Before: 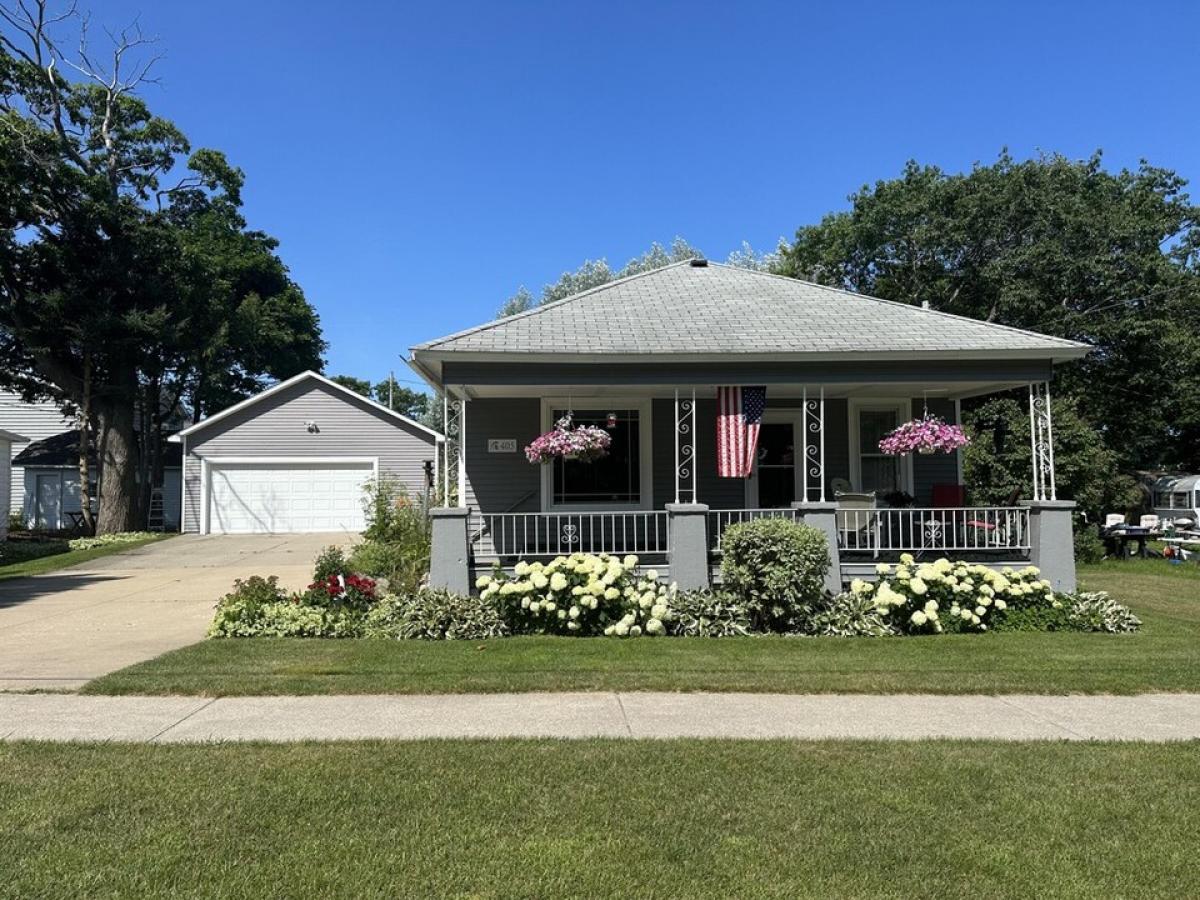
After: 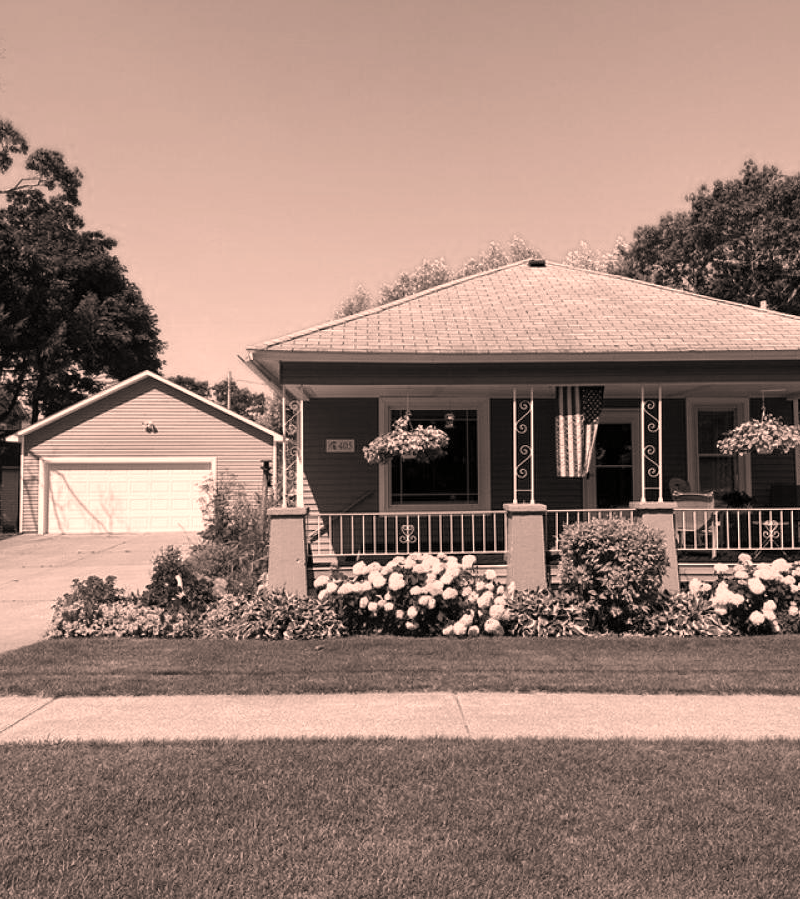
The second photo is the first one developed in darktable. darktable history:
color correction: highlights a* 17.83, highlights b* 18.41
color calibration: output gray [0.267, 0.423, 0.261, 0], illuminant as shot in camera, x 0.442, y 0.412, temperature 2902.08 K
crop and rotate: left 13.538%, right 19.772%
